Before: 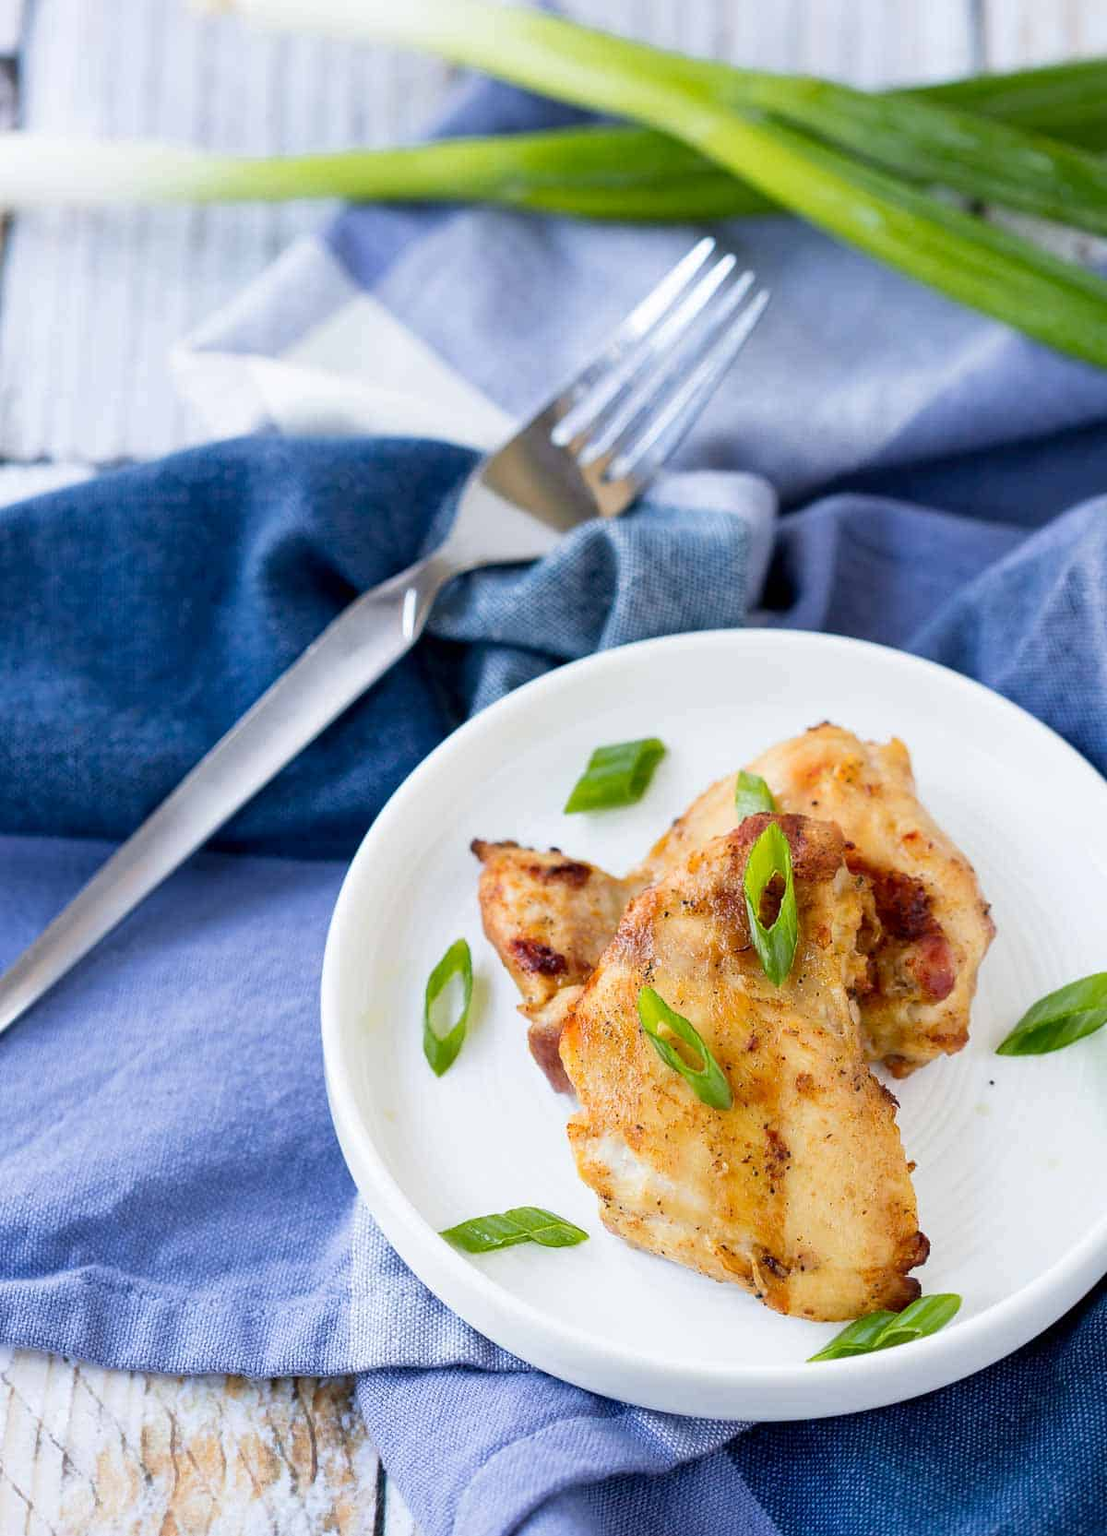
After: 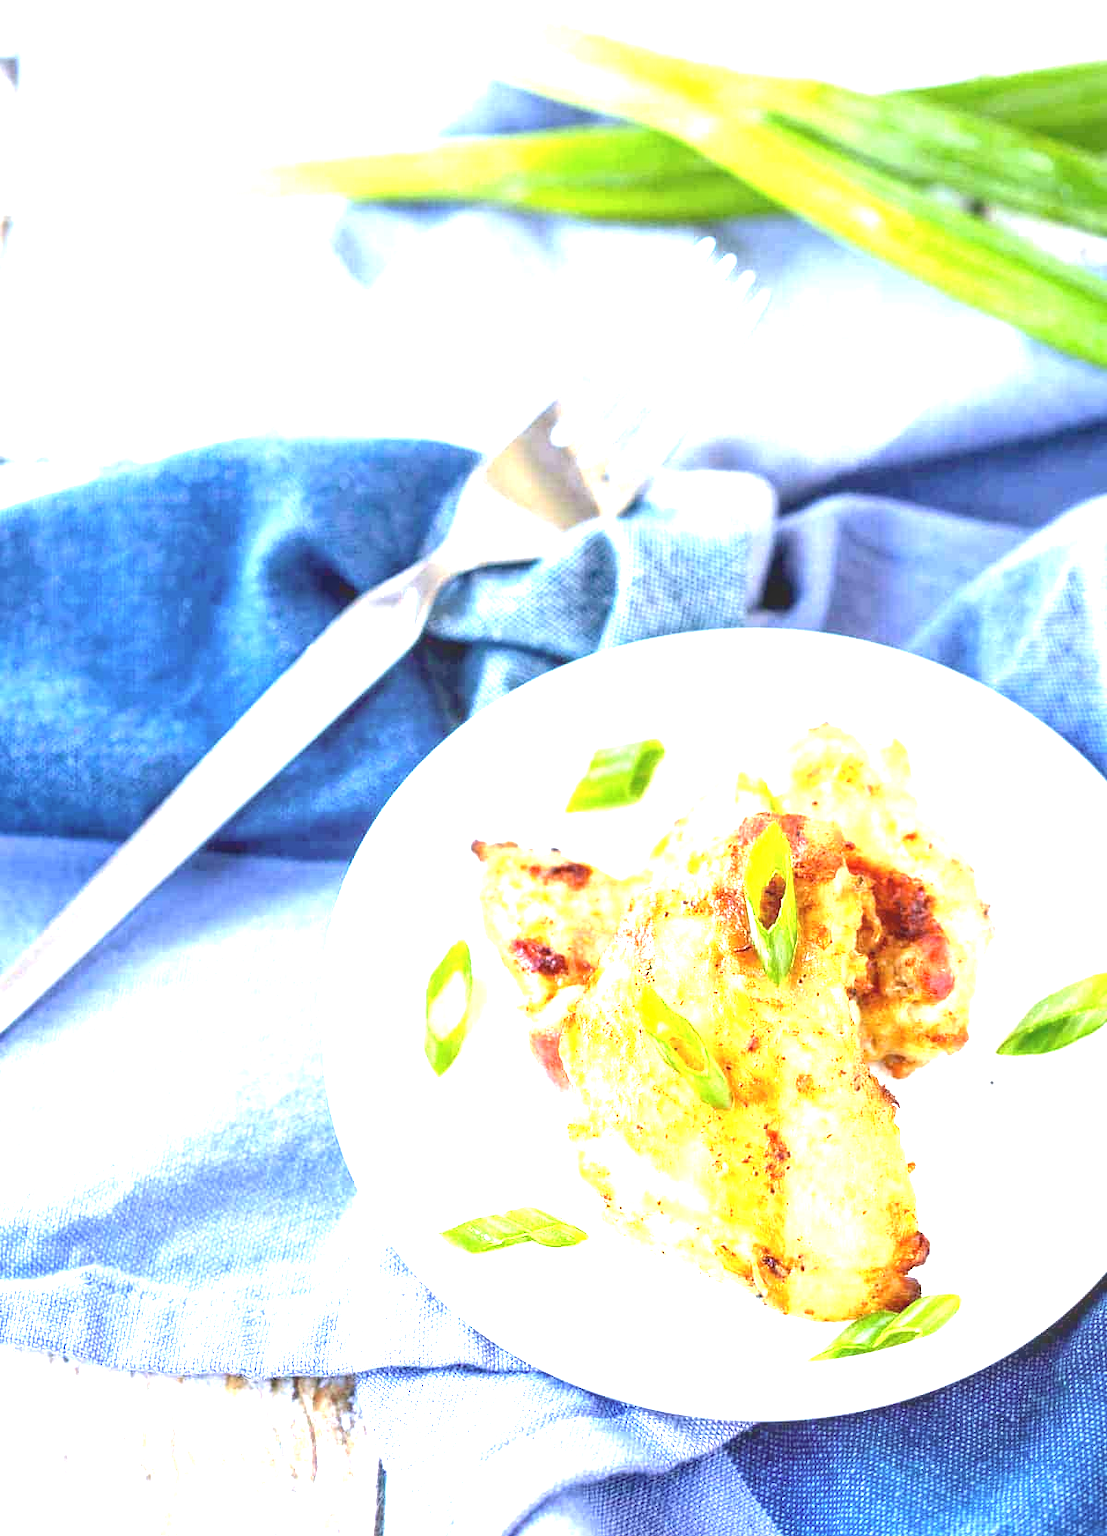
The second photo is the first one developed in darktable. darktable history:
local contrast: detail 109%
exposure: exposure 2.008 EV, compensate highlight preservation false
